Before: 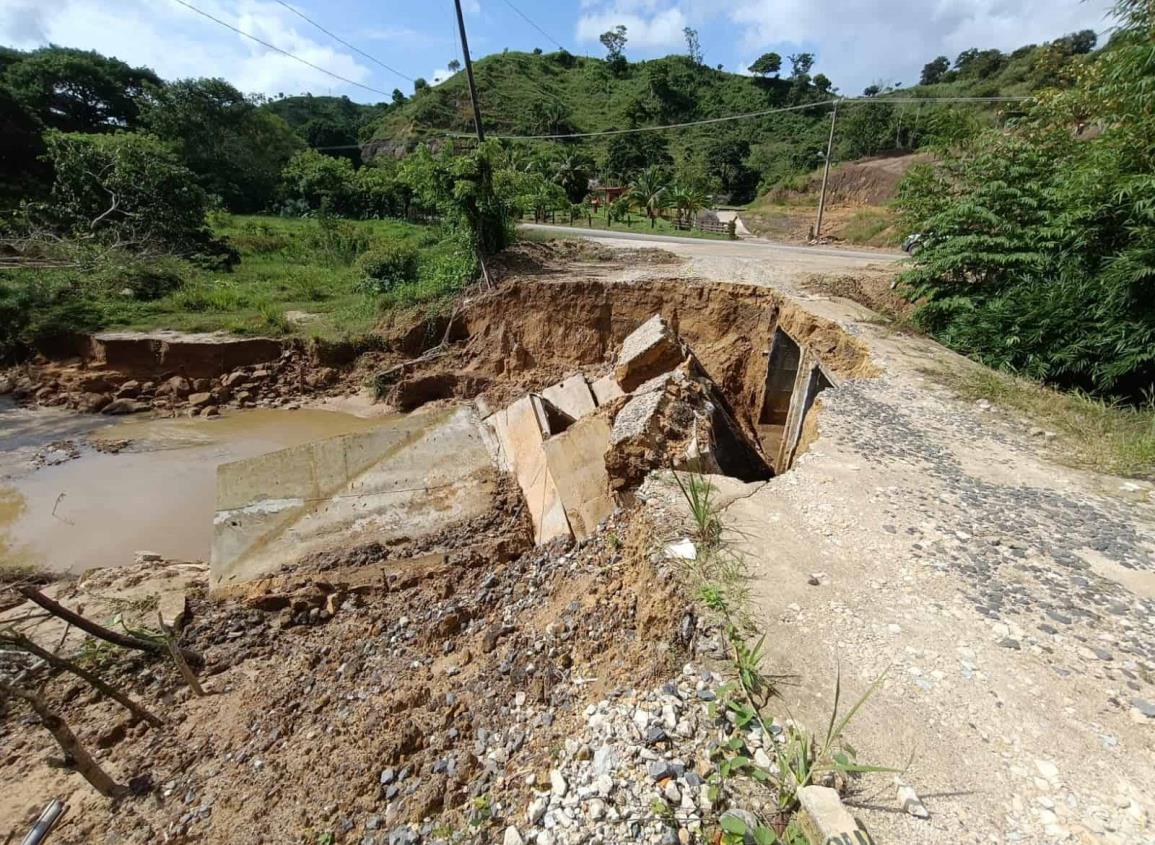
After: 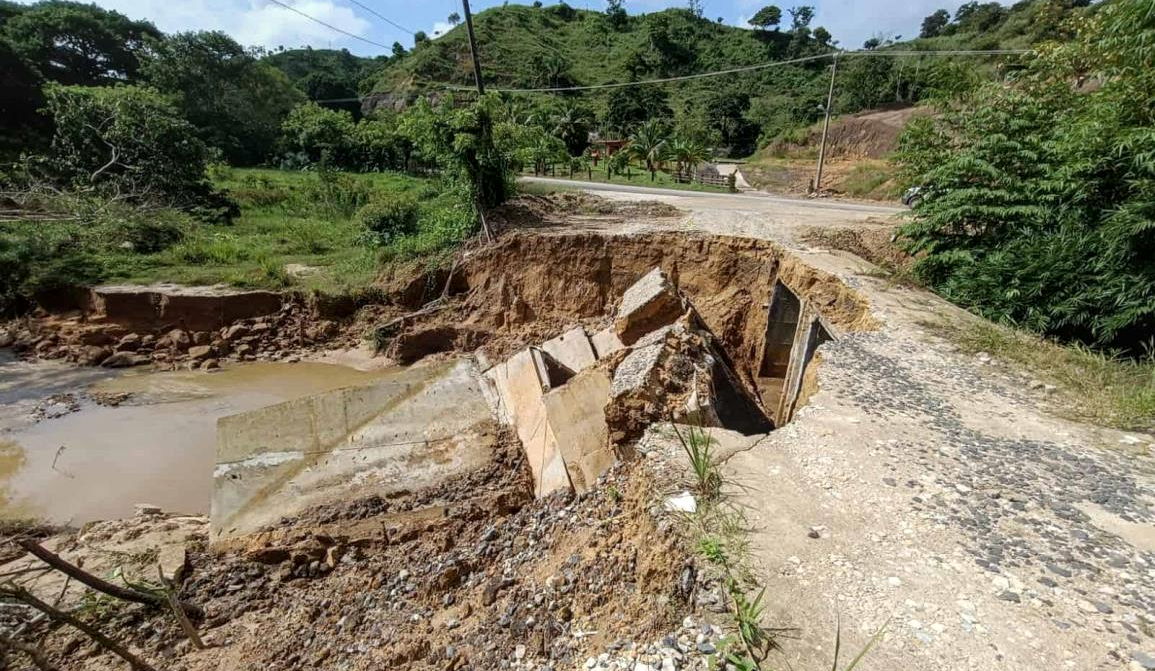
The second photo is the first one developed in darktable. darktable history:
crop and rotate: top 5.655%, bottom 14.839%
contrast equalizer: y [[0.5, 0.488, 0.462, 0.461, 0.491, 0.5], [0.5 ×6], [0.5 ×6], [0 ×6], [0 ×6]], mix 0.309
local contrast: on, module defaults
